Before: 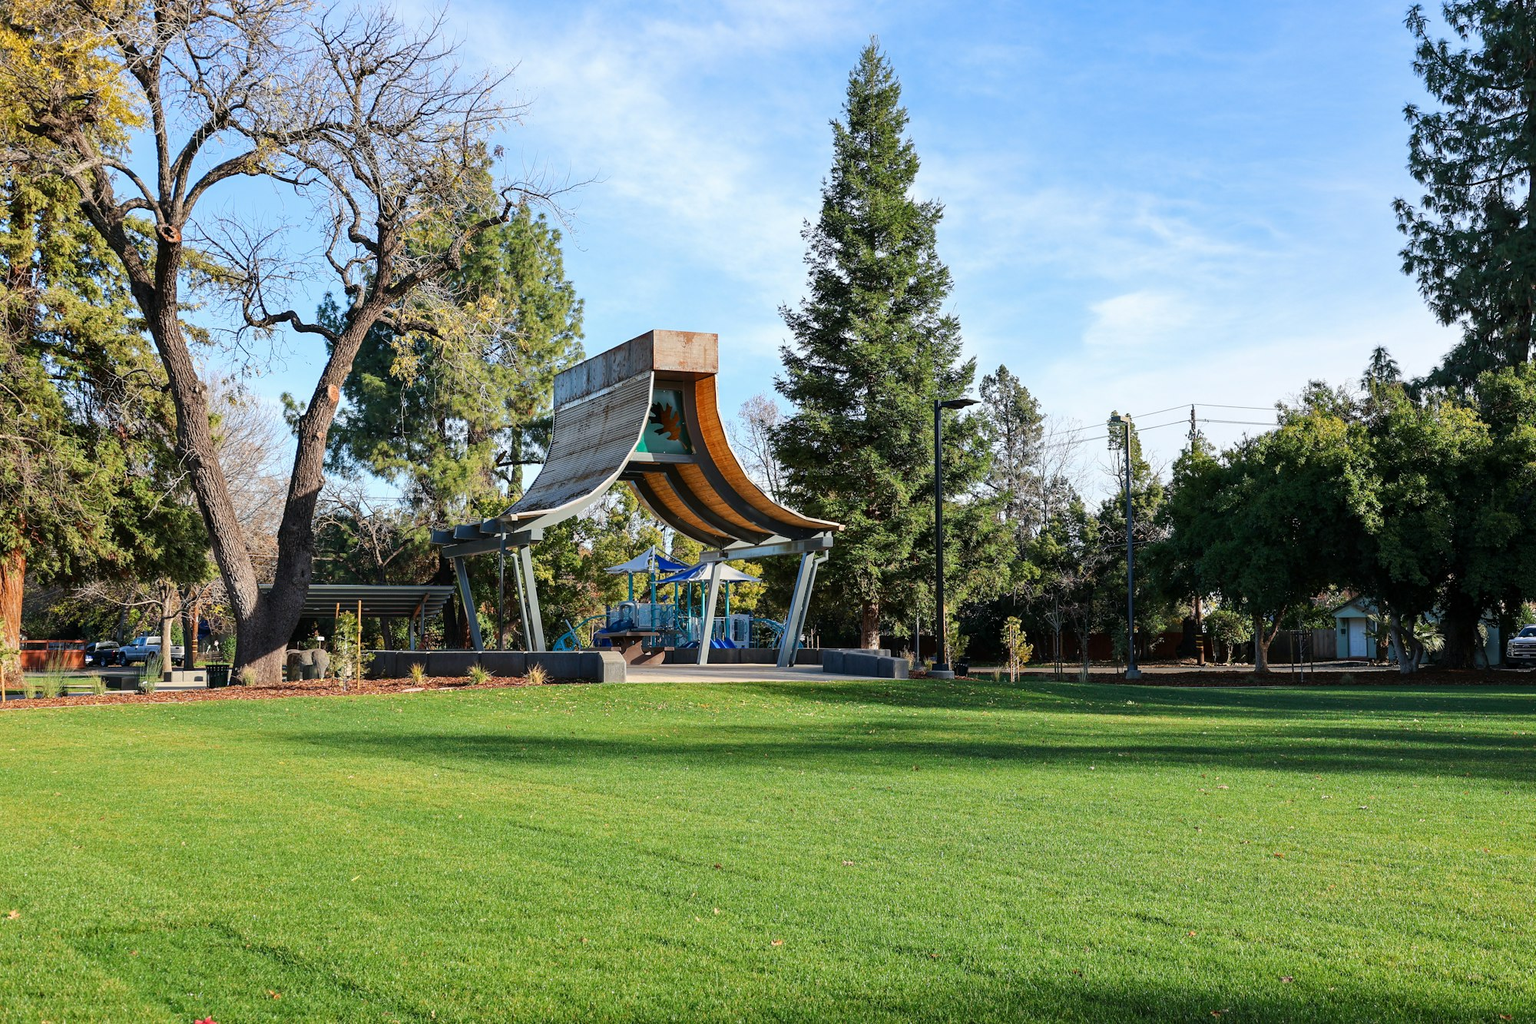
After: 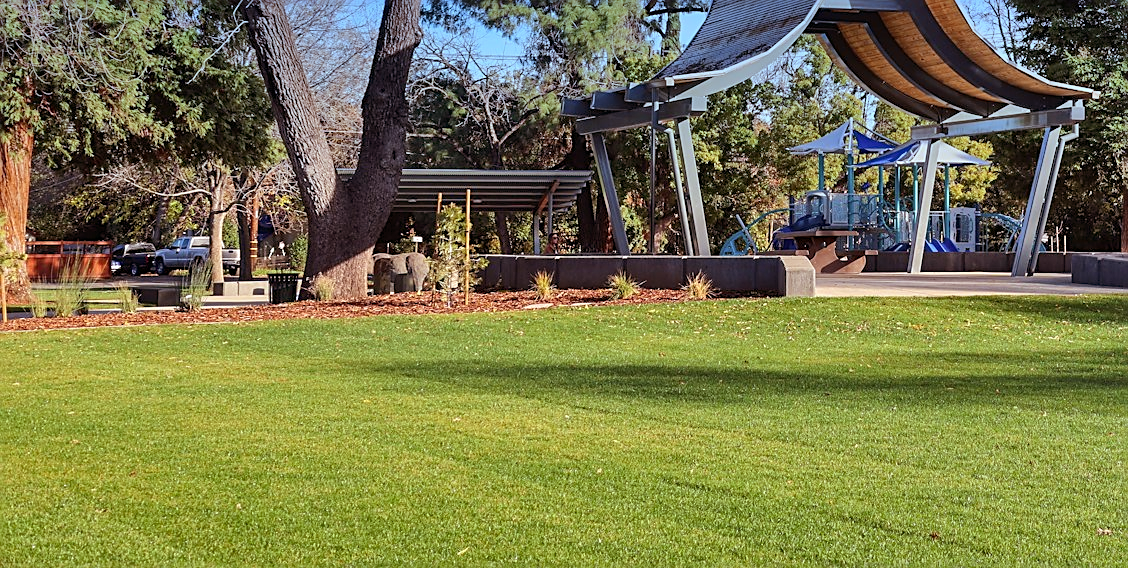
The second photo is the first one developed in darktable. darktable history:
shadows and highlights: shadows 75, highlights -60.85, soften with gaussian
sharpen: on, module defaults
crop: top 44.483%, right 43.593%, bottom 12.892%
graduated density: density 2.02 EV, hardness 44%, rotation 0.374°, offset 8.21, hue 208.8°, saturation 97%
rgb levels: mode RGB, independent channels, levels [[0, 0.474, 1], [0, 0.5, 1], [0, 0.5, 1]]
white balance: emerald 1
